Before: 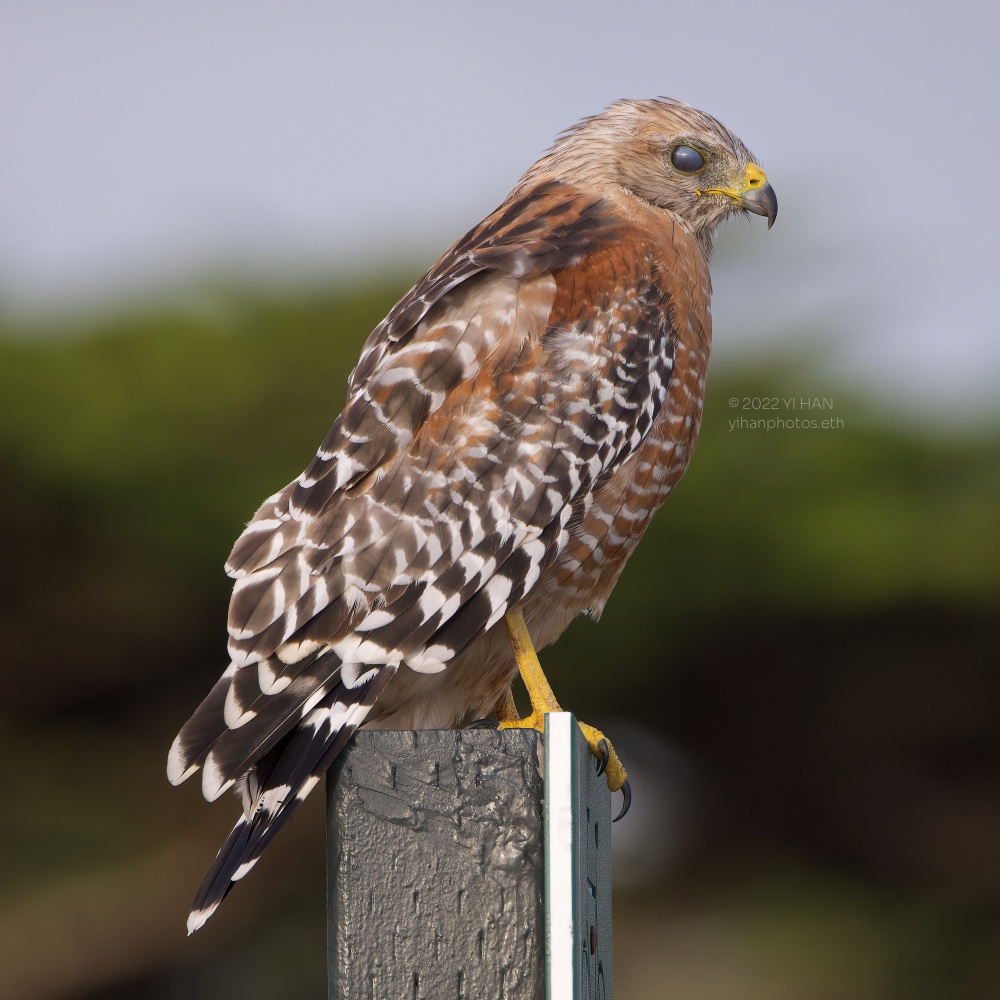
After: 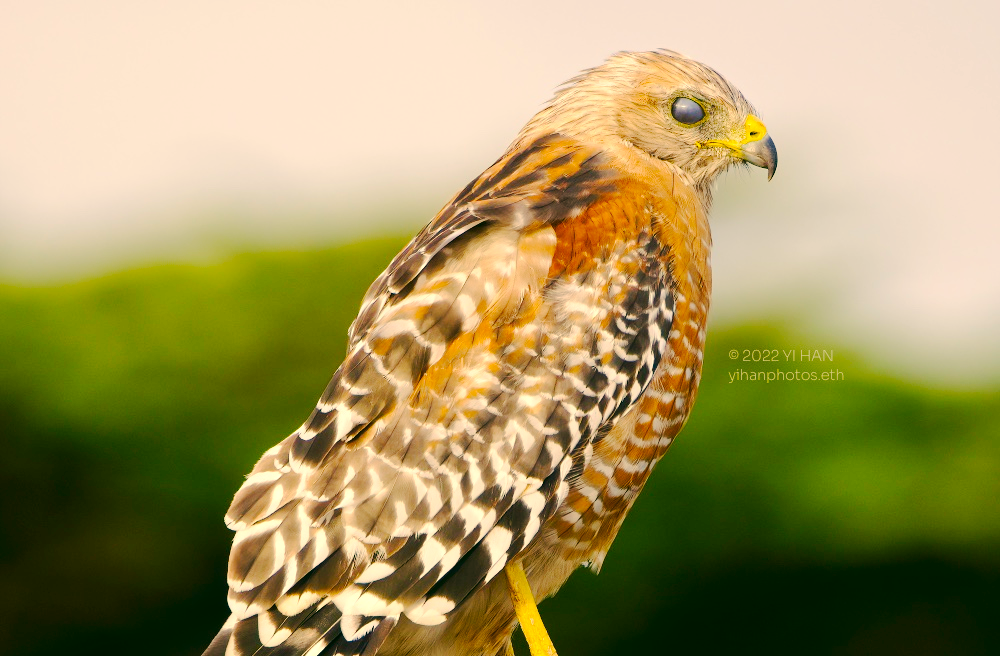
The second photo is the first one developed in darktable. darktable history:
color balance rgb: perceptual saturation grading › global saturation 25%, perceptual brilliance grading › mid-tones 10%, perceptual brilliance grading › shadows 15%, global vibrance 20%
crop and rotate: top 4.848%, bottom 29.503%
color correction: highlights a* 5.3, highlights b* 24.26, shadows a* -15.58, shadows b* 4.02
exposure: black level correction 0.001, exposure 0.5 EV, compensate exposure bias true, compensate highlight preservation false
tone equalizer: -7 EV 0.13 EV, smoothing diameter 25%, edges refinement/feathering 10, preserve details guided filter
tone curve: curves: ch0 [(0, 0) (0.003, 0.002) (0.011, 0.009) (0.025, 0.018) (0.044, 0.03) (0.069, 0.043) (0.1, 0.057) (0.136, 0.079) (0.177, 0.125) (0.224, 0.178) (0.277, 0.255) (0.335, 0.341) (0.399, 0.443) (0.468, 0.553) (0.543, 0.644) (0.623, 0.718) (0.709, 0.779) (0.801, 0.849) (0.898, 0.929) (1, 1)], preserve colors none
